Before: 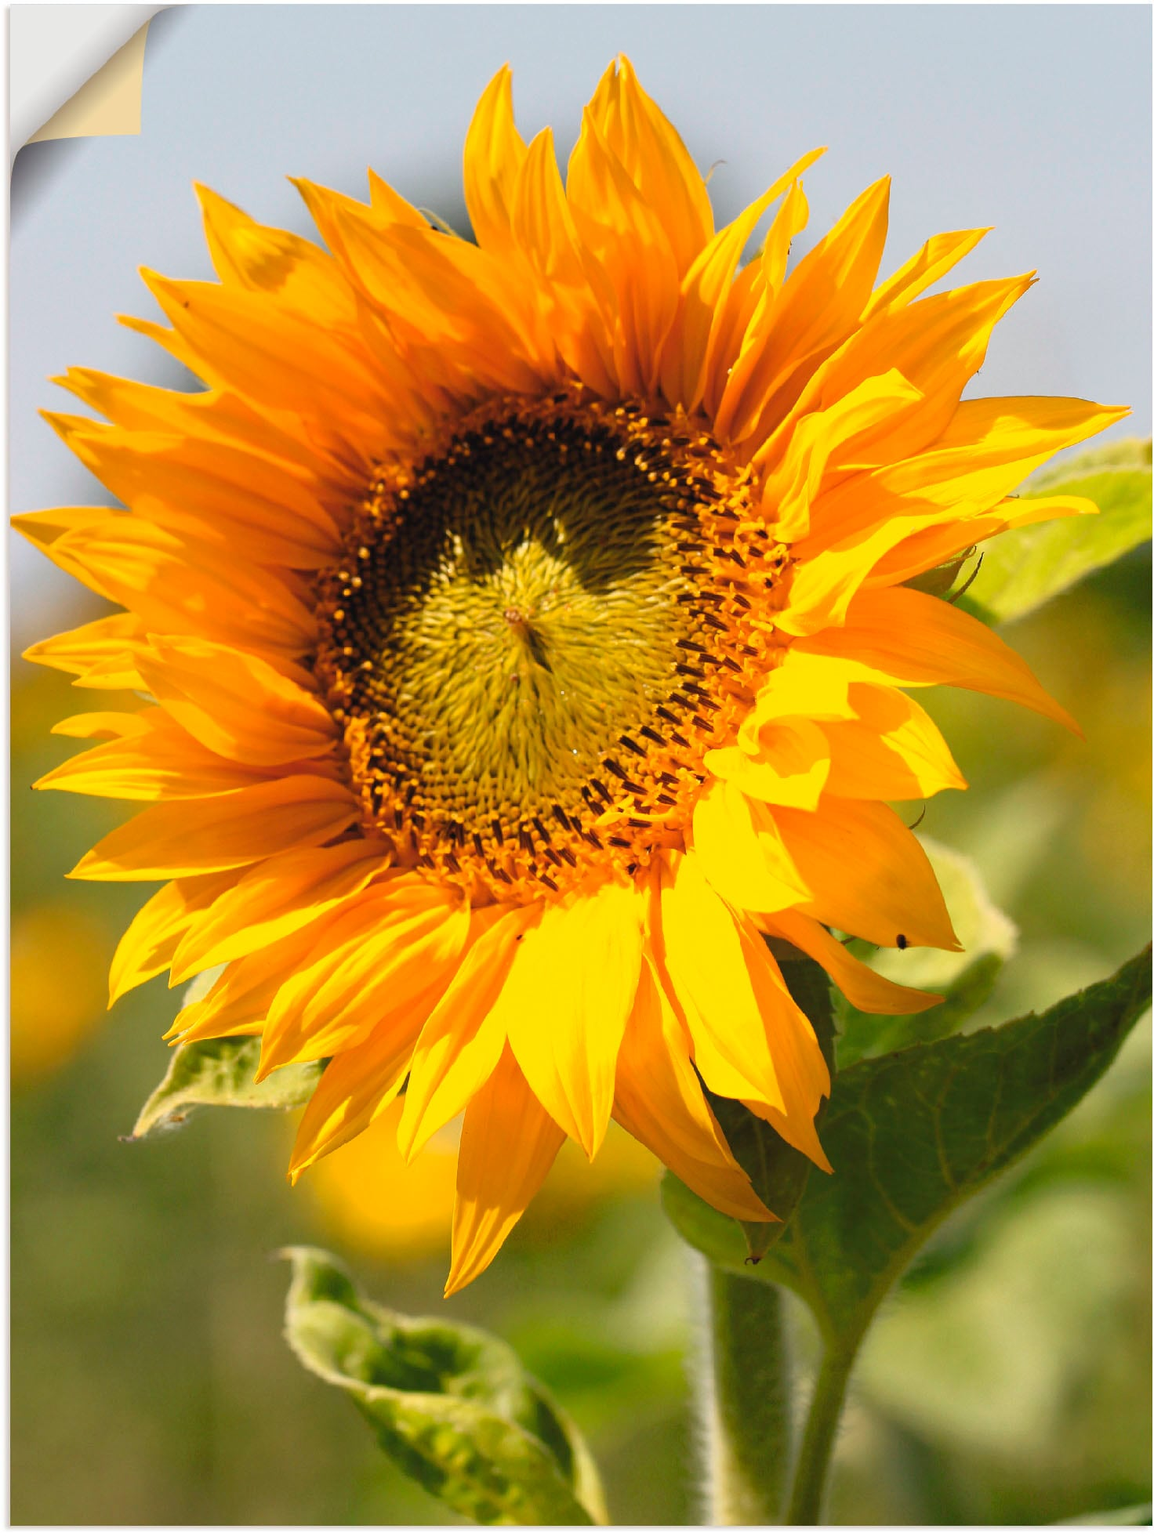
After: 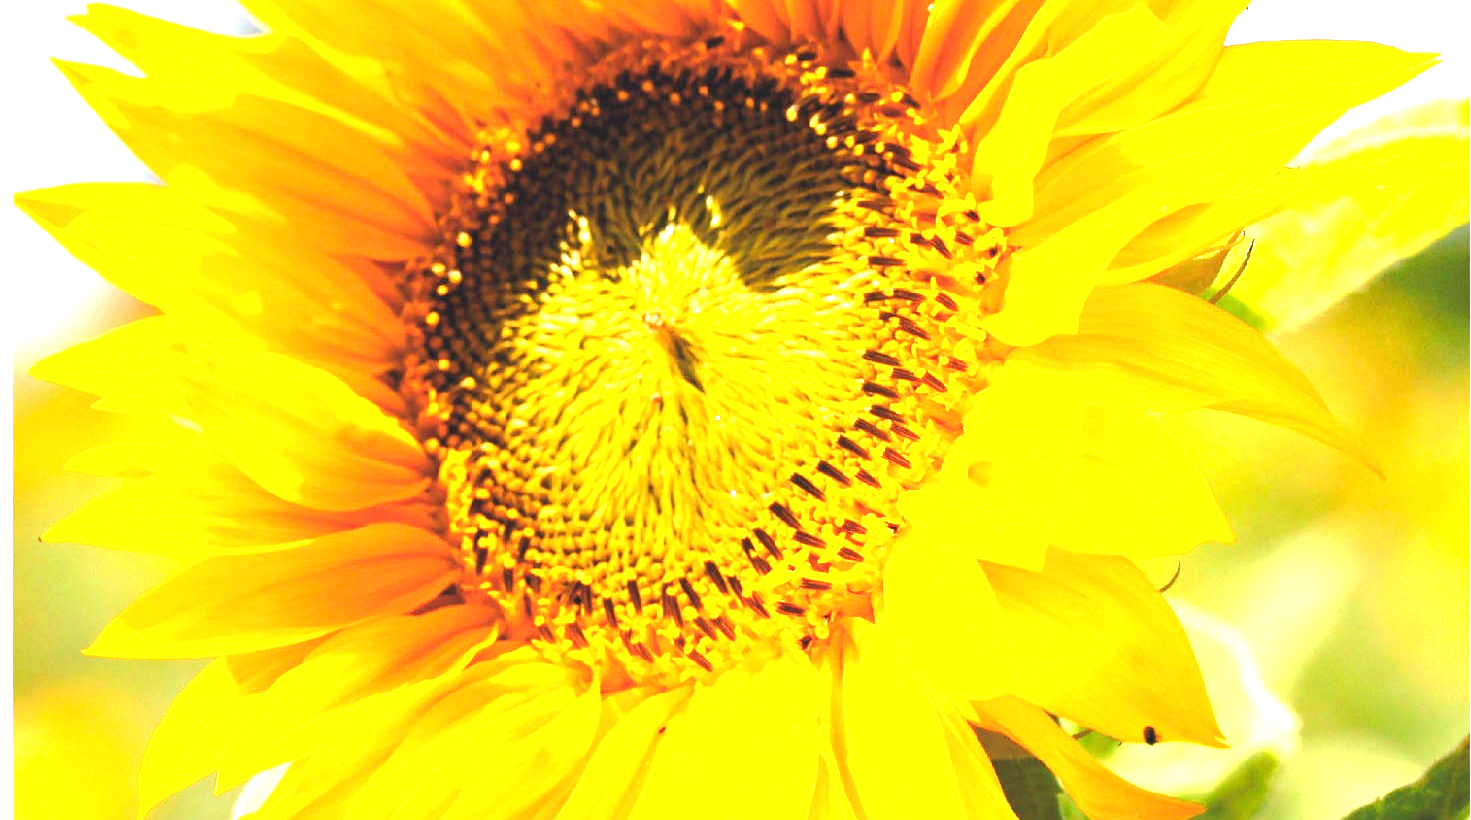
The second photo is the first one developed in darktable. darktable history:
exposure: black level correction 0, exposure 1.9 EV, compensate highlight preservation false
crop and rotate: top 23.84%, bottom 34.294%
white balance: red 0.984, blue 1.059
